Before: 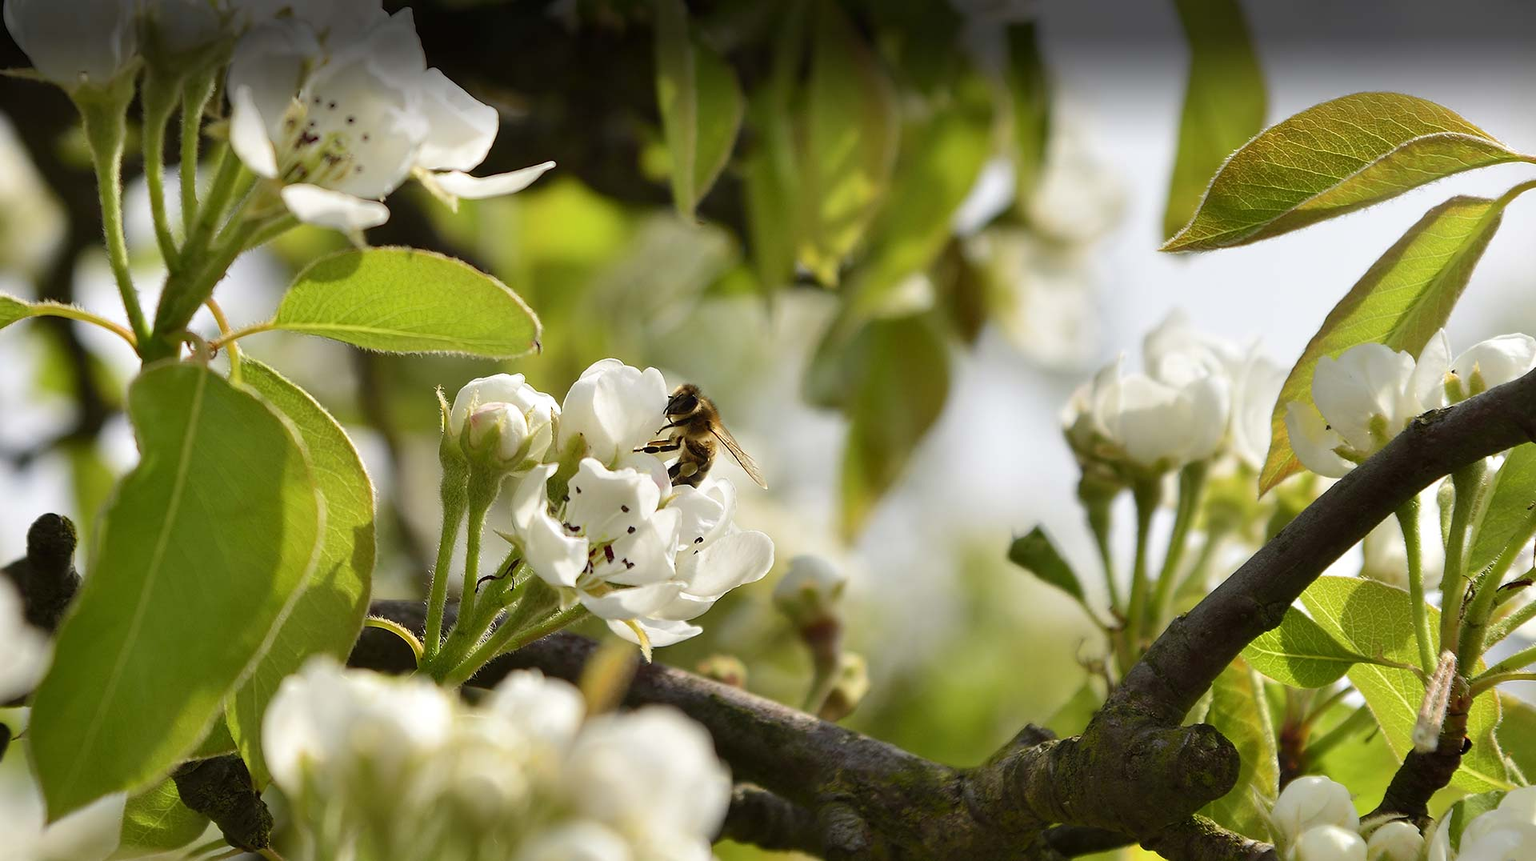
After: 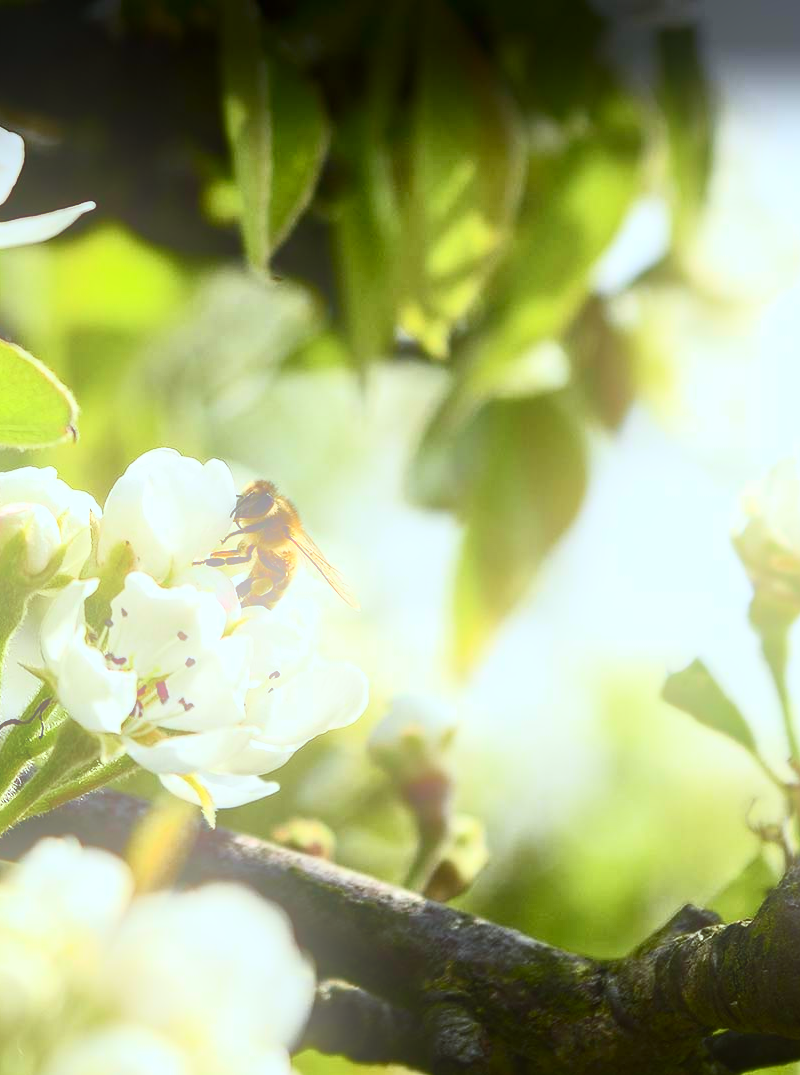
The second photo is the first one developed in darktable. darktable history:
white balance: red 0.925, blue 1.046
local contrast: on, module defaults
contrast brightness saturation: contrast 0.4, brightness 0.1, saturation 0.21
bloom: threshold 82.5%, strength 16.25%
crop: left 31.229%, right 27.105%
